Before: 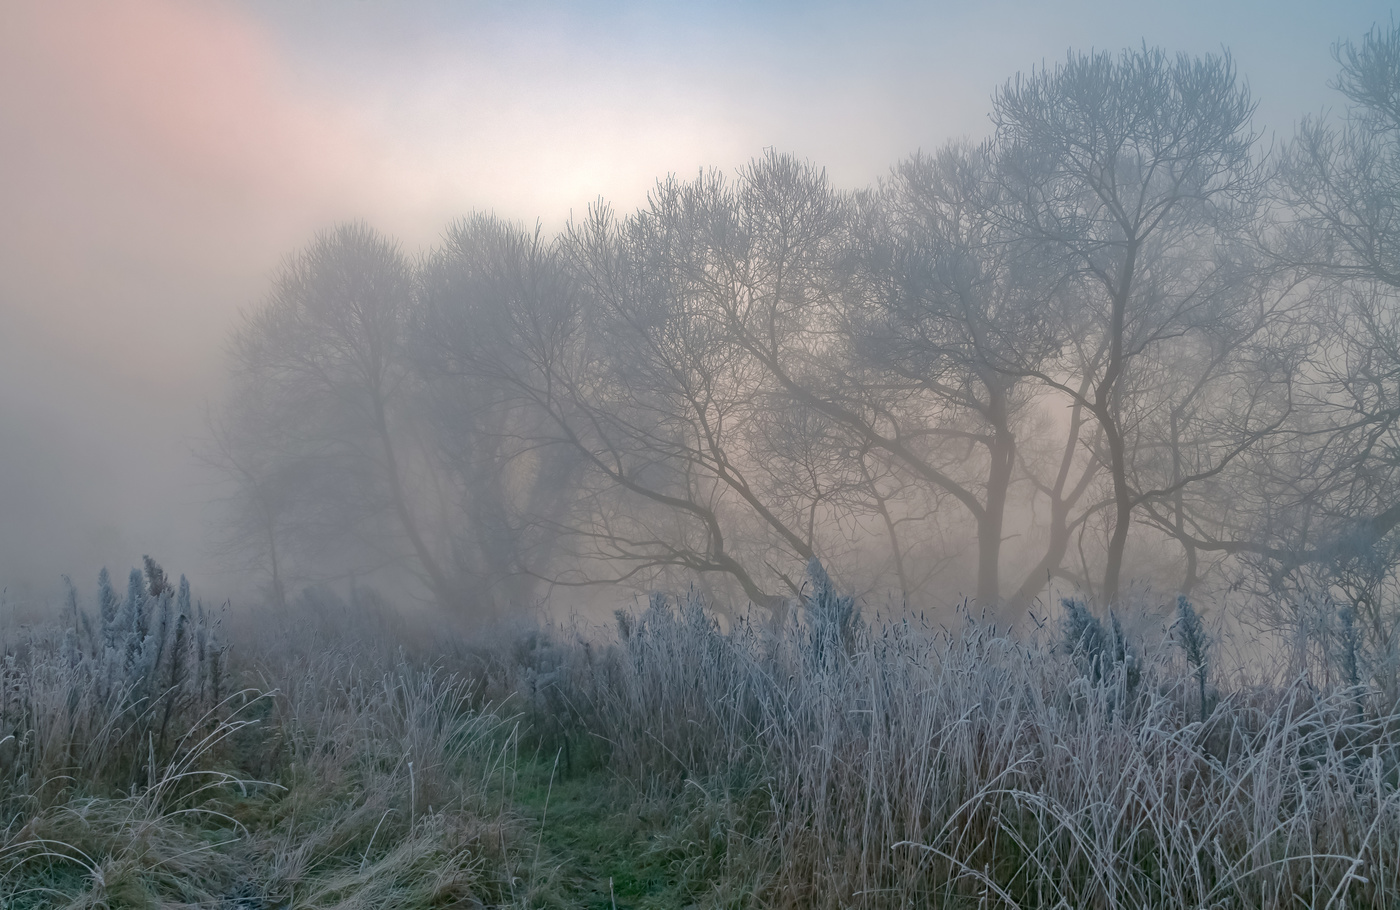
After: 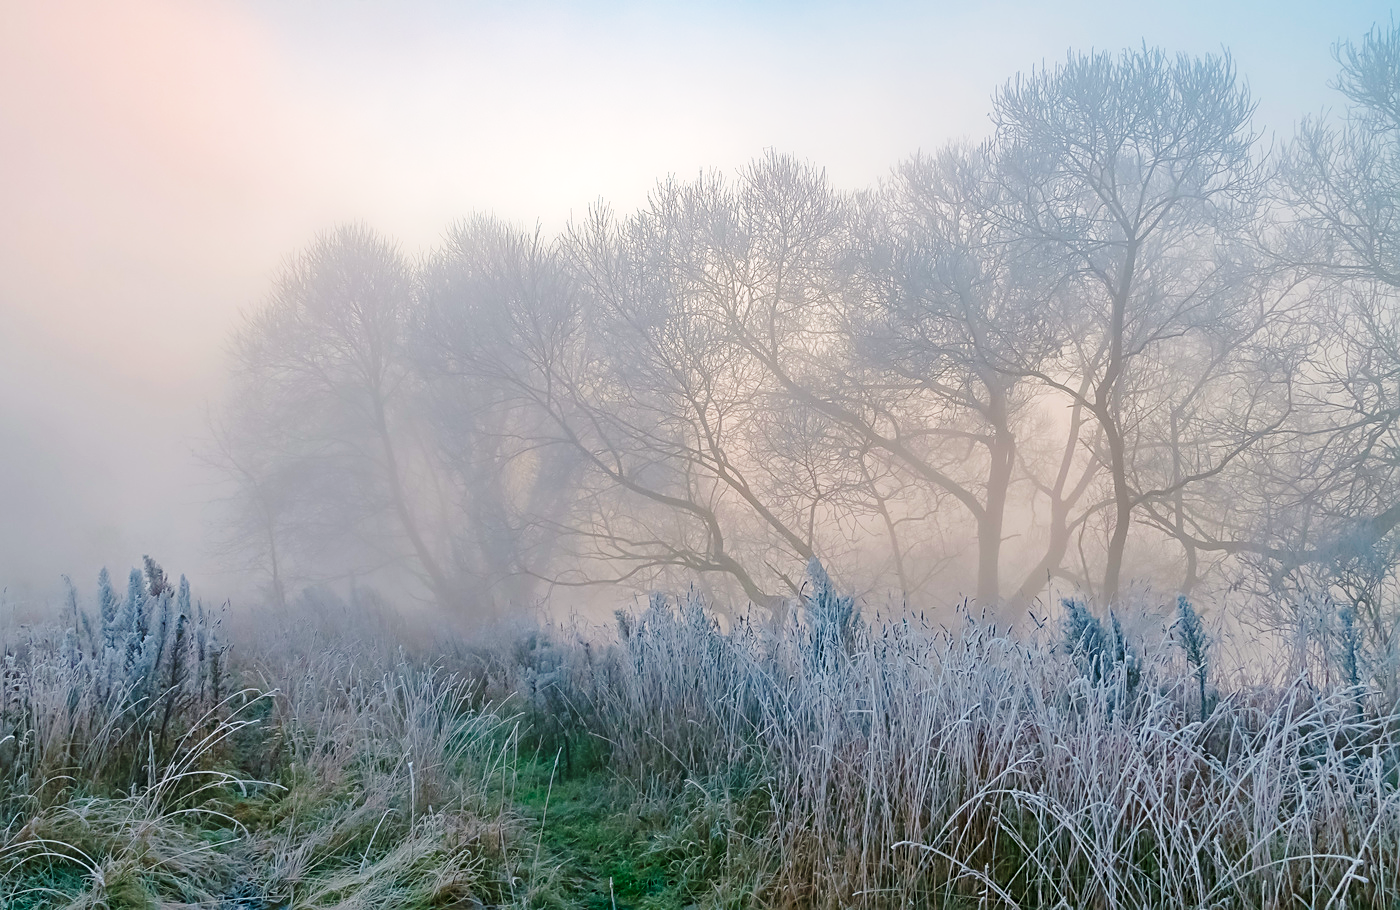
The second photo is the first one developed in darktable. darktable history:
color balance rgb: power › chroma 0.293%, power › hue 23.26°, perceptual saturation grading › global saturation 30.528%, global vibrance 11.232%
base curve: curves: ch0 [(0, 0) (0.028, 0.03) (0.121, 0.232) (0.46, 0.748) (0.859, 0.968) (1, 1)], preserve colors none
sharpen: amount 0.497
